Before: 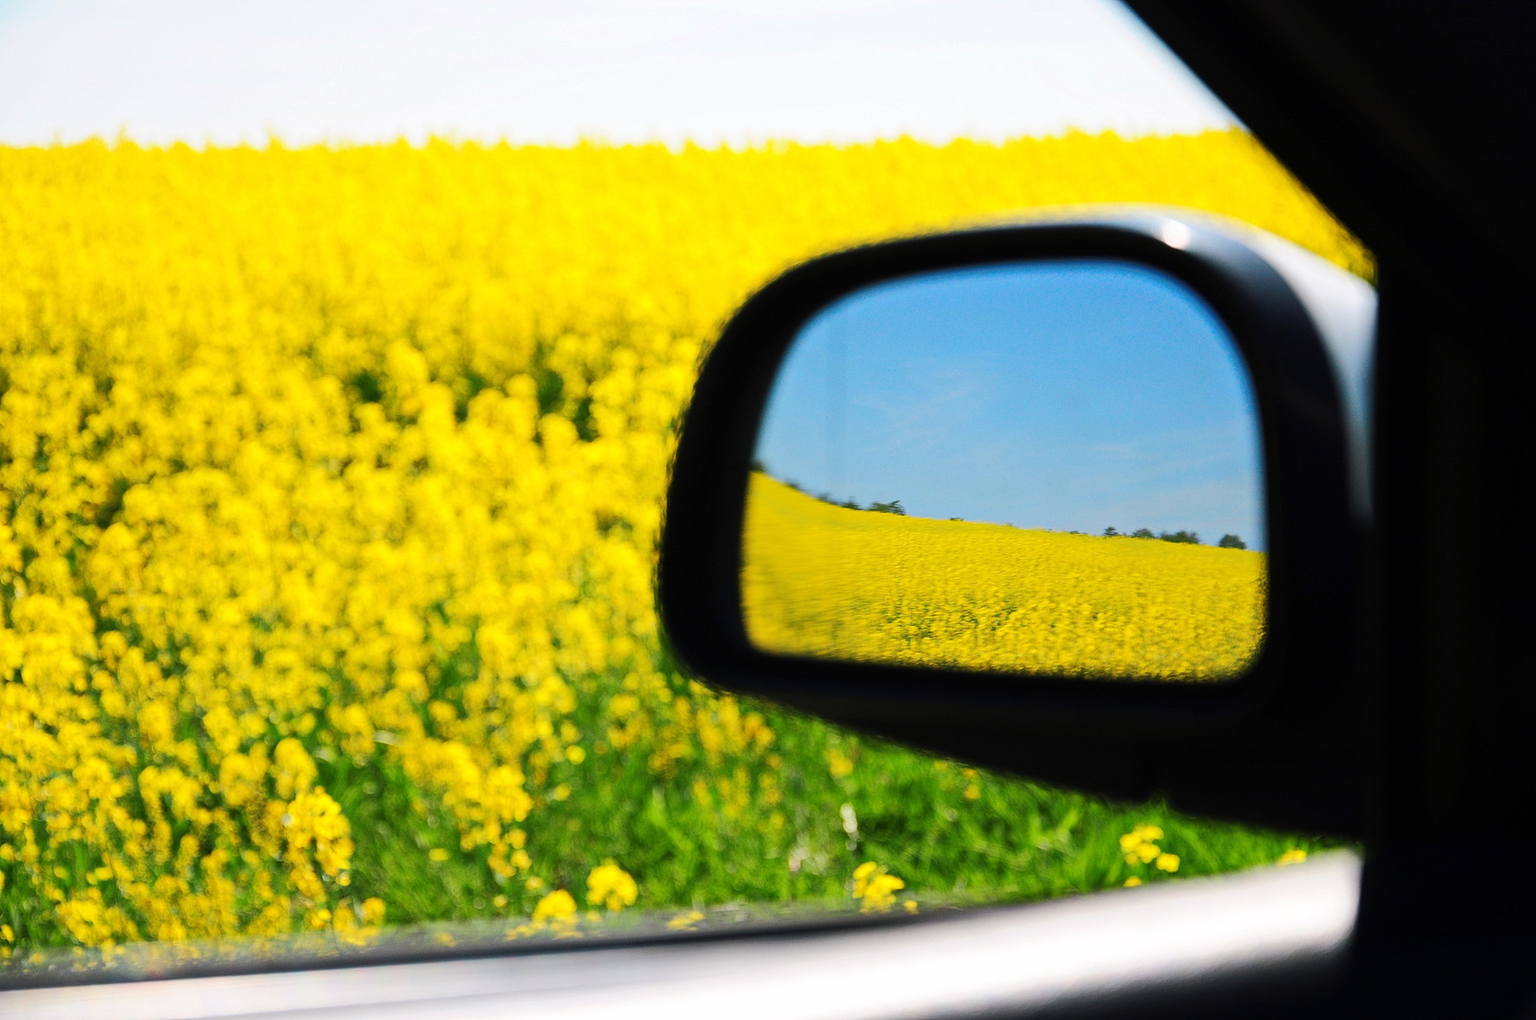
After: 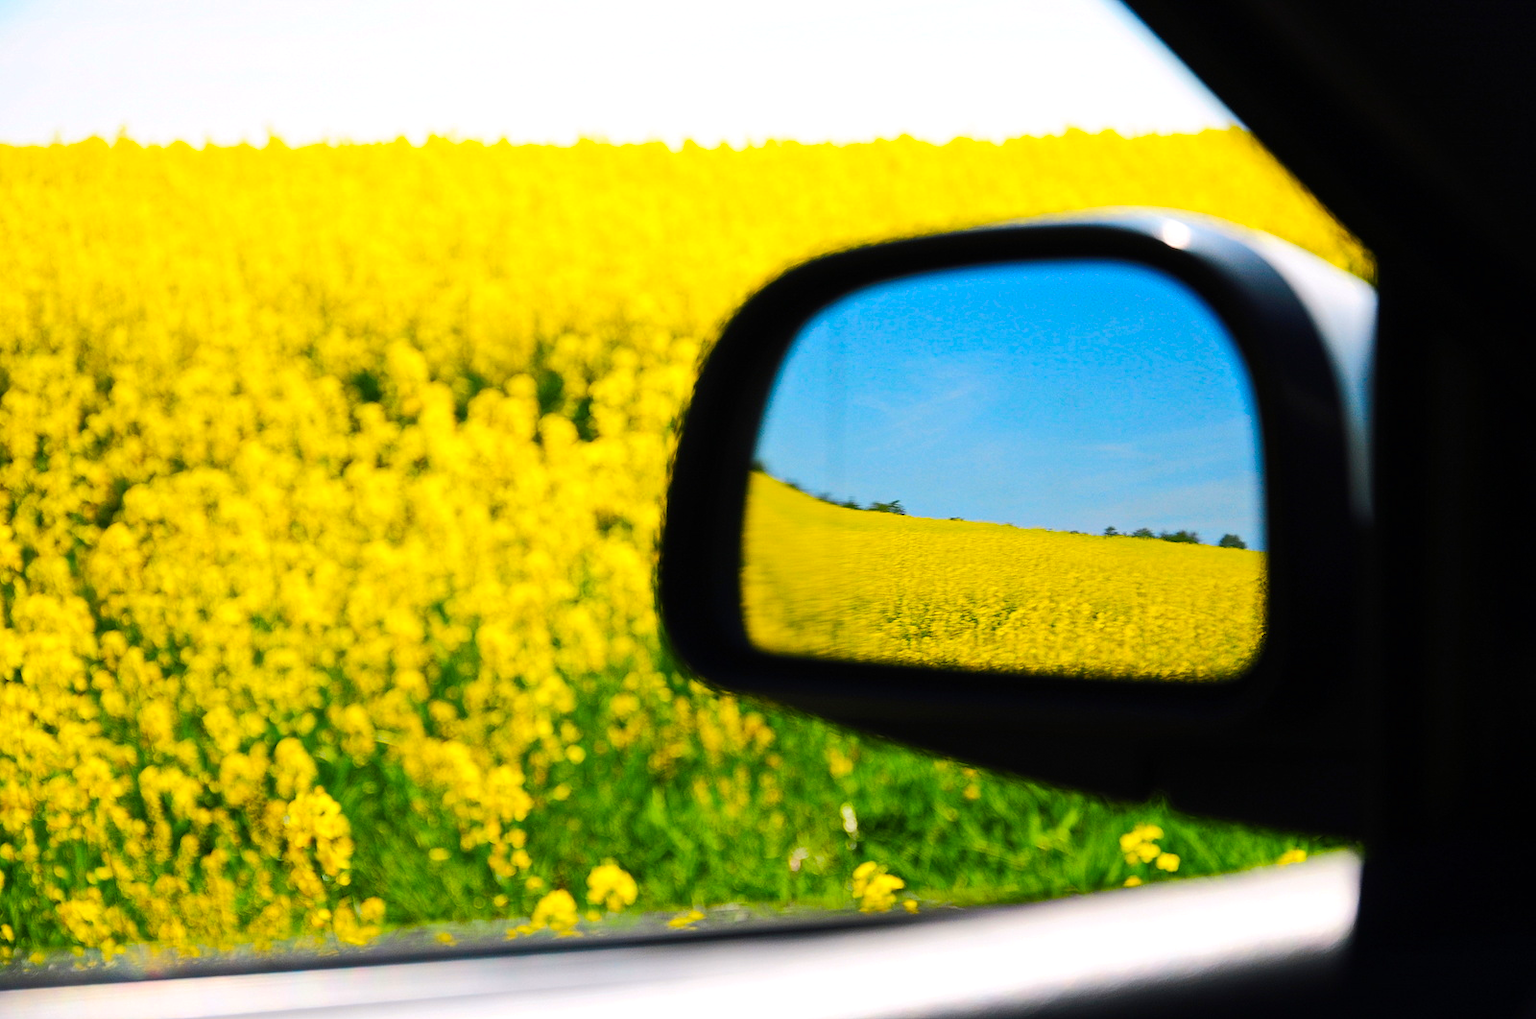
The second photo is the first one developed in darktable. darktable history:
color balance rgb: highlights gain › chroma 0.189%, highlights gain › hue 330.51°, perceptual saturation grading › global saturation 39.434%, global vibrance 11.491%, contrast 4.852%
